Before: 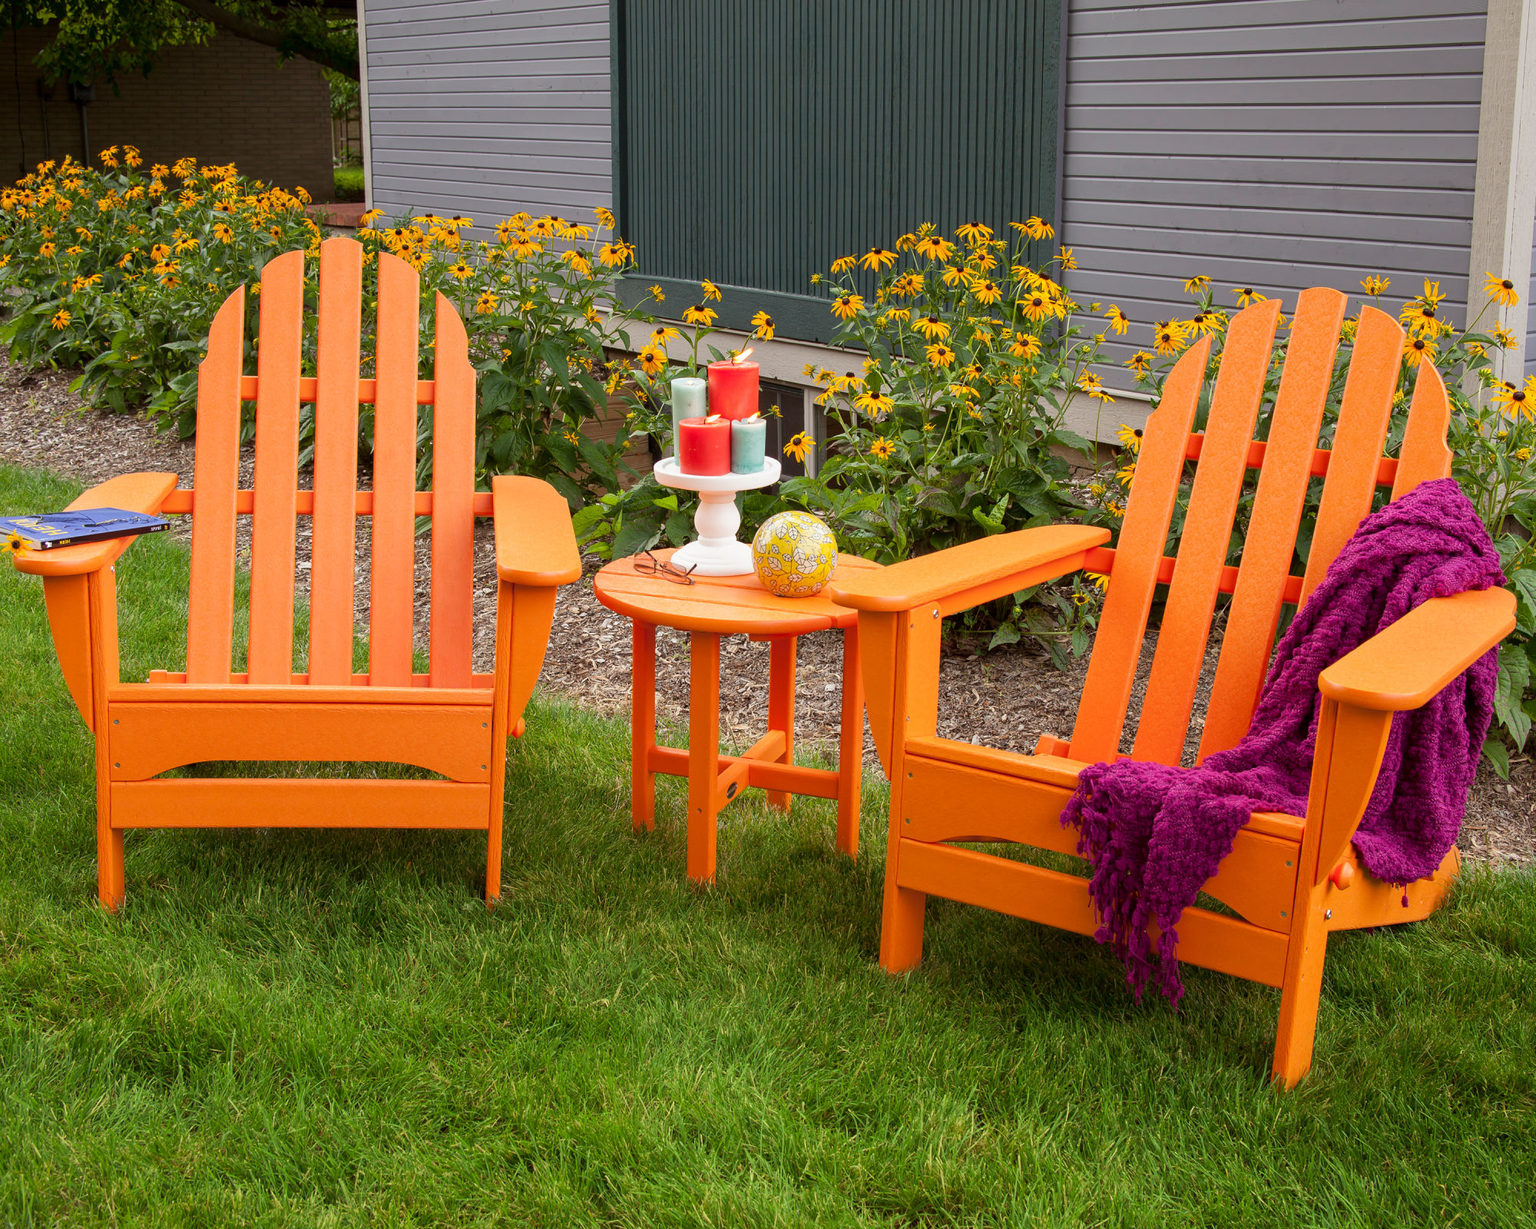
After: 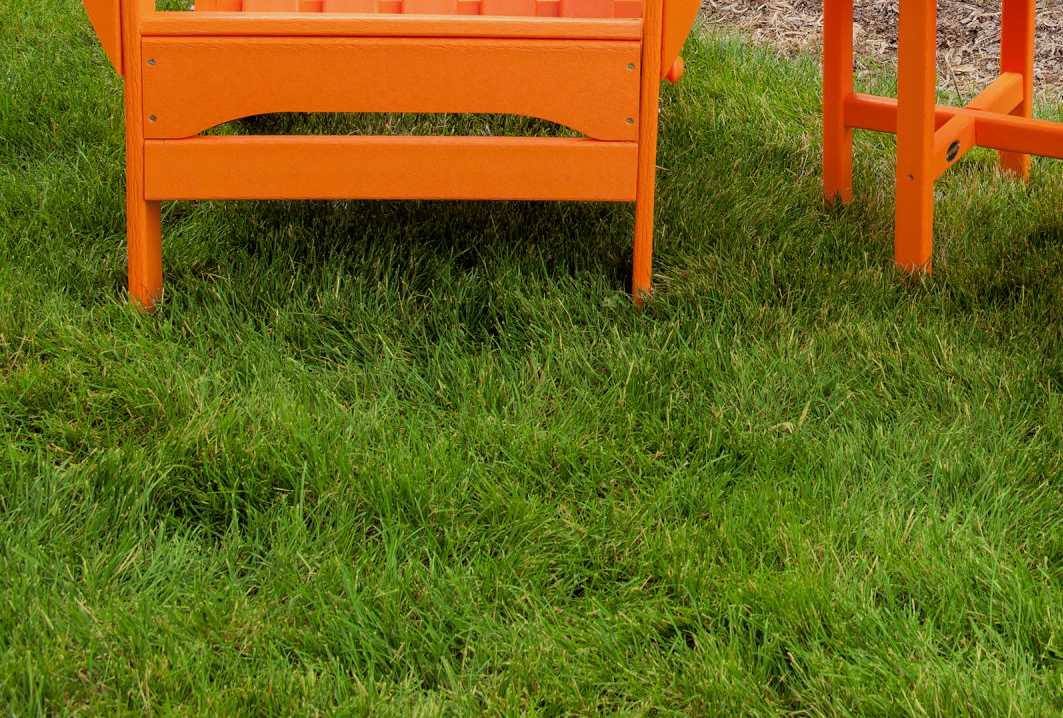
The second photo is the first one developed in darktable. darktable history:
filmic rgb: black relative exposure -5.73 EV, white relative exposure 3.39 EV, hardness 3.69, color science v6 (2022)
crop and rotate: top 54.934%, right 46.817%, bottom 0.145%
